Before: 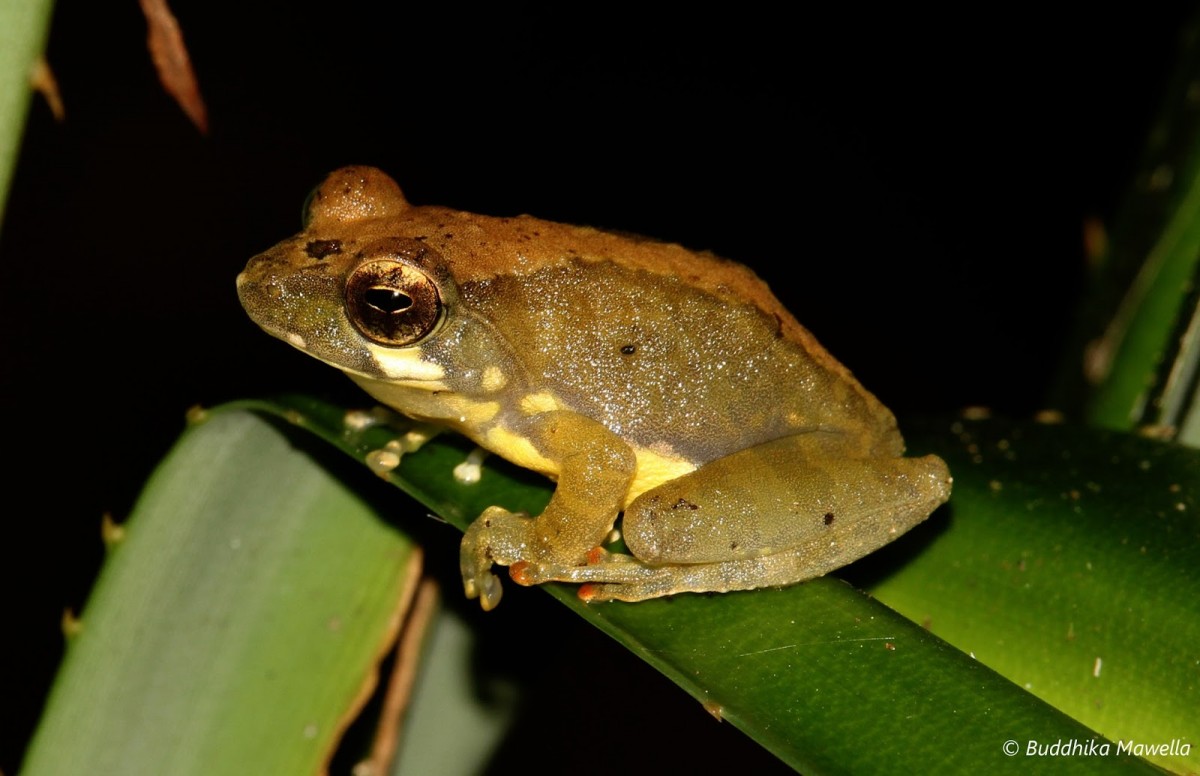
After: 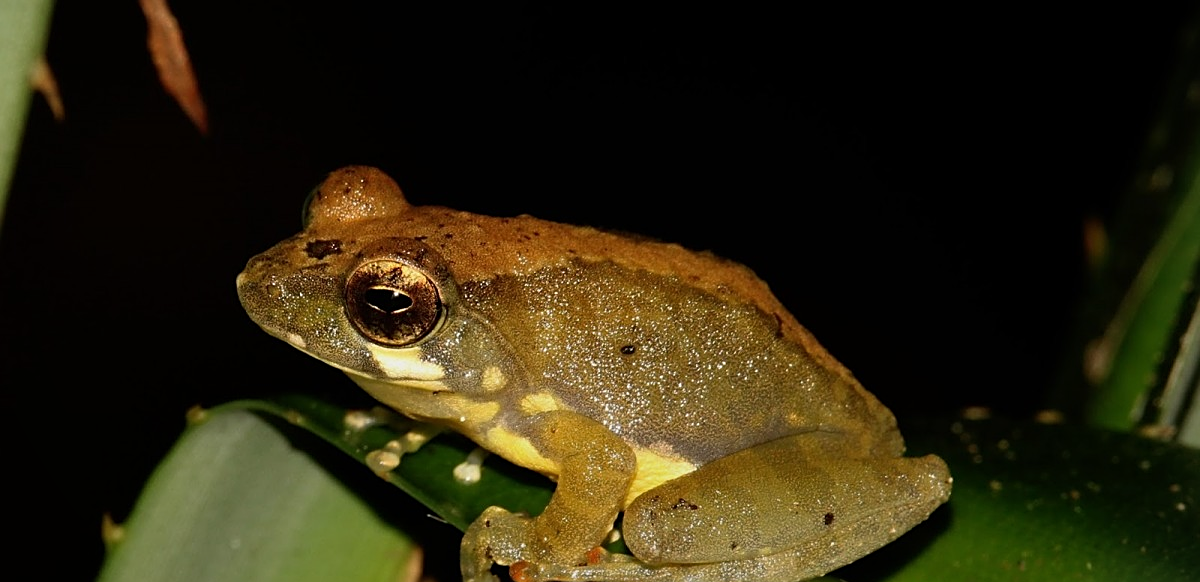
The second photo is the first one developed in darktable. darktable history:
sharpen: on, module defaults
vignetting: fall-off start 91.19%
crop: bottom 24.988%
graduated density: rotation -180°, offset 27.42
